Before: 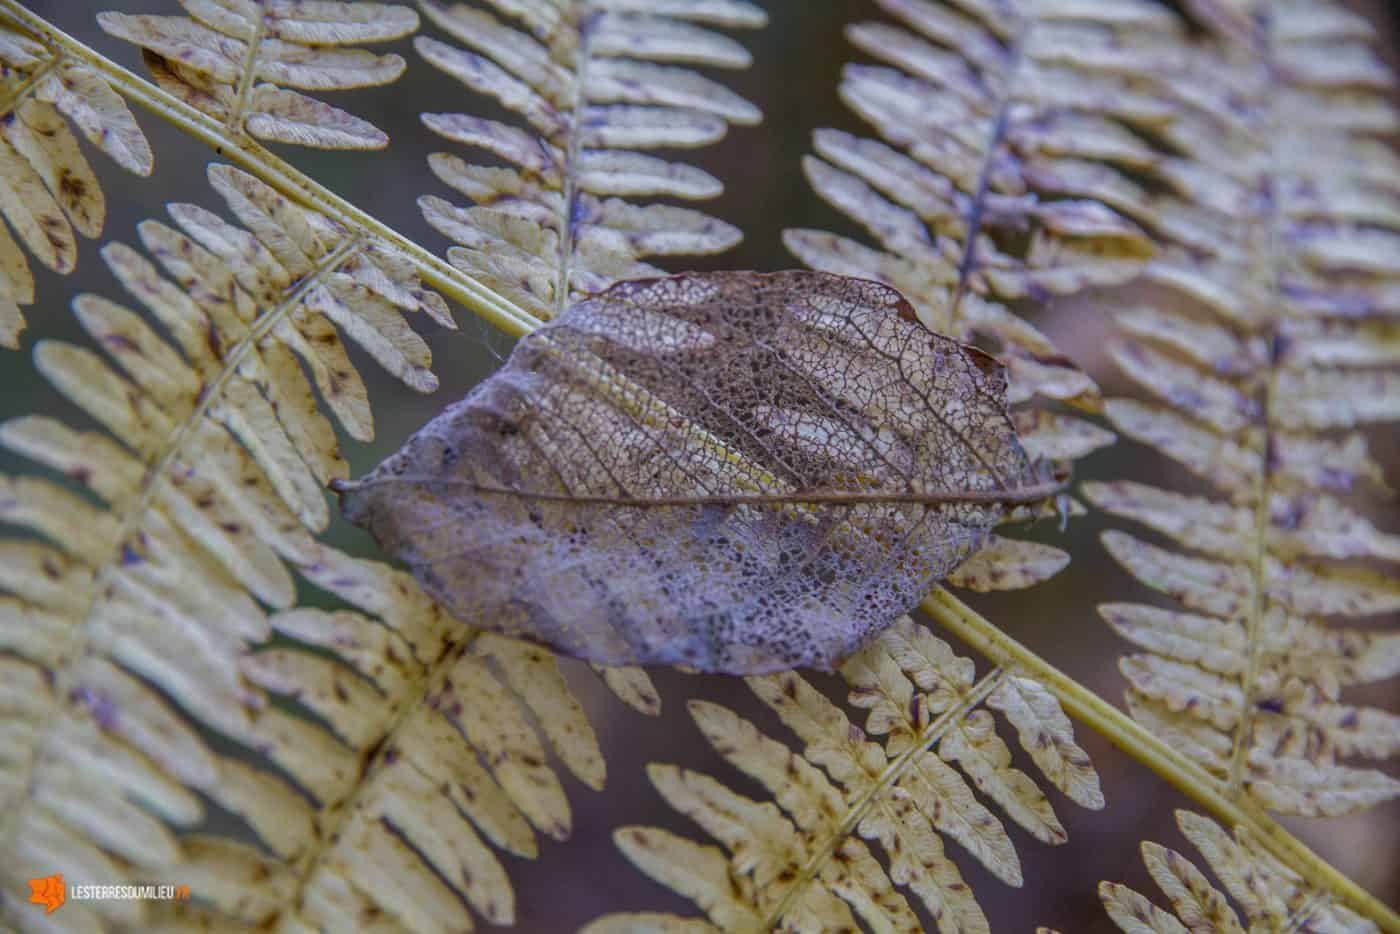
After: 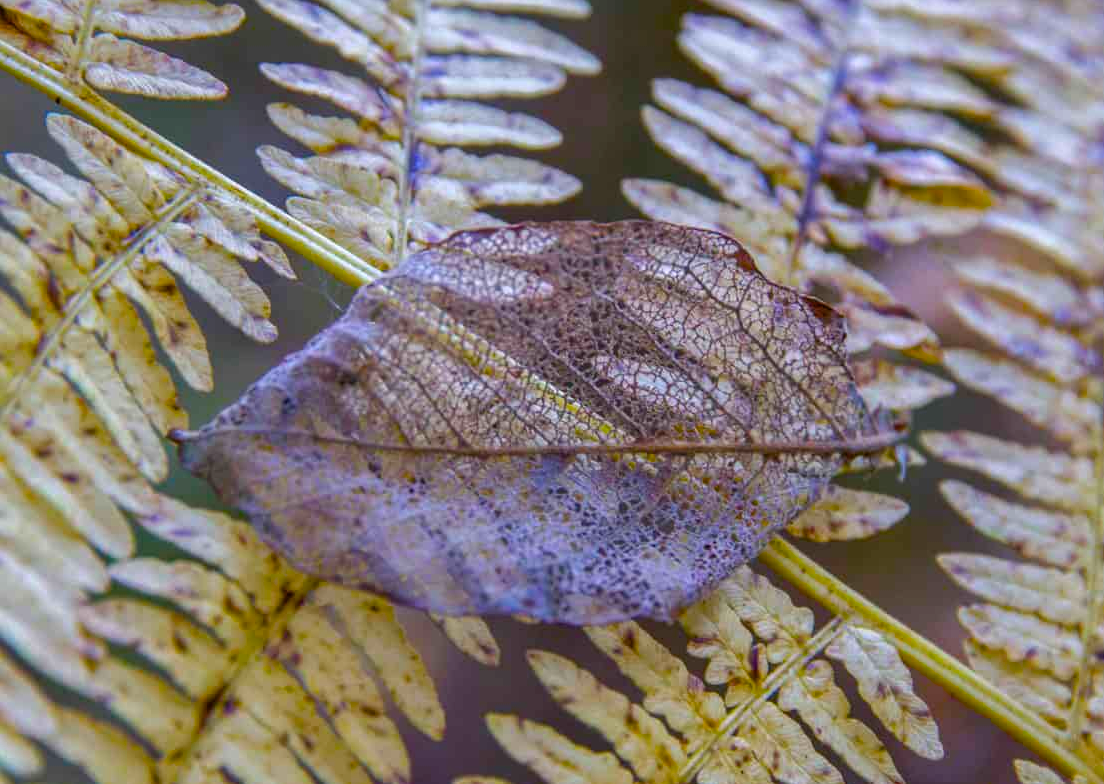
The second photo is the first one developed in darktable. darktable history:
color balance rgb: perceptual saturation grading › global saturation 36.84%, perceptual saturation grading › shadows 34.761%, perceptual brilliance grading › global brilliance 12.784%
crop: left 11.539%, top 5.39%, right 9.565%, bottom 10.616%
